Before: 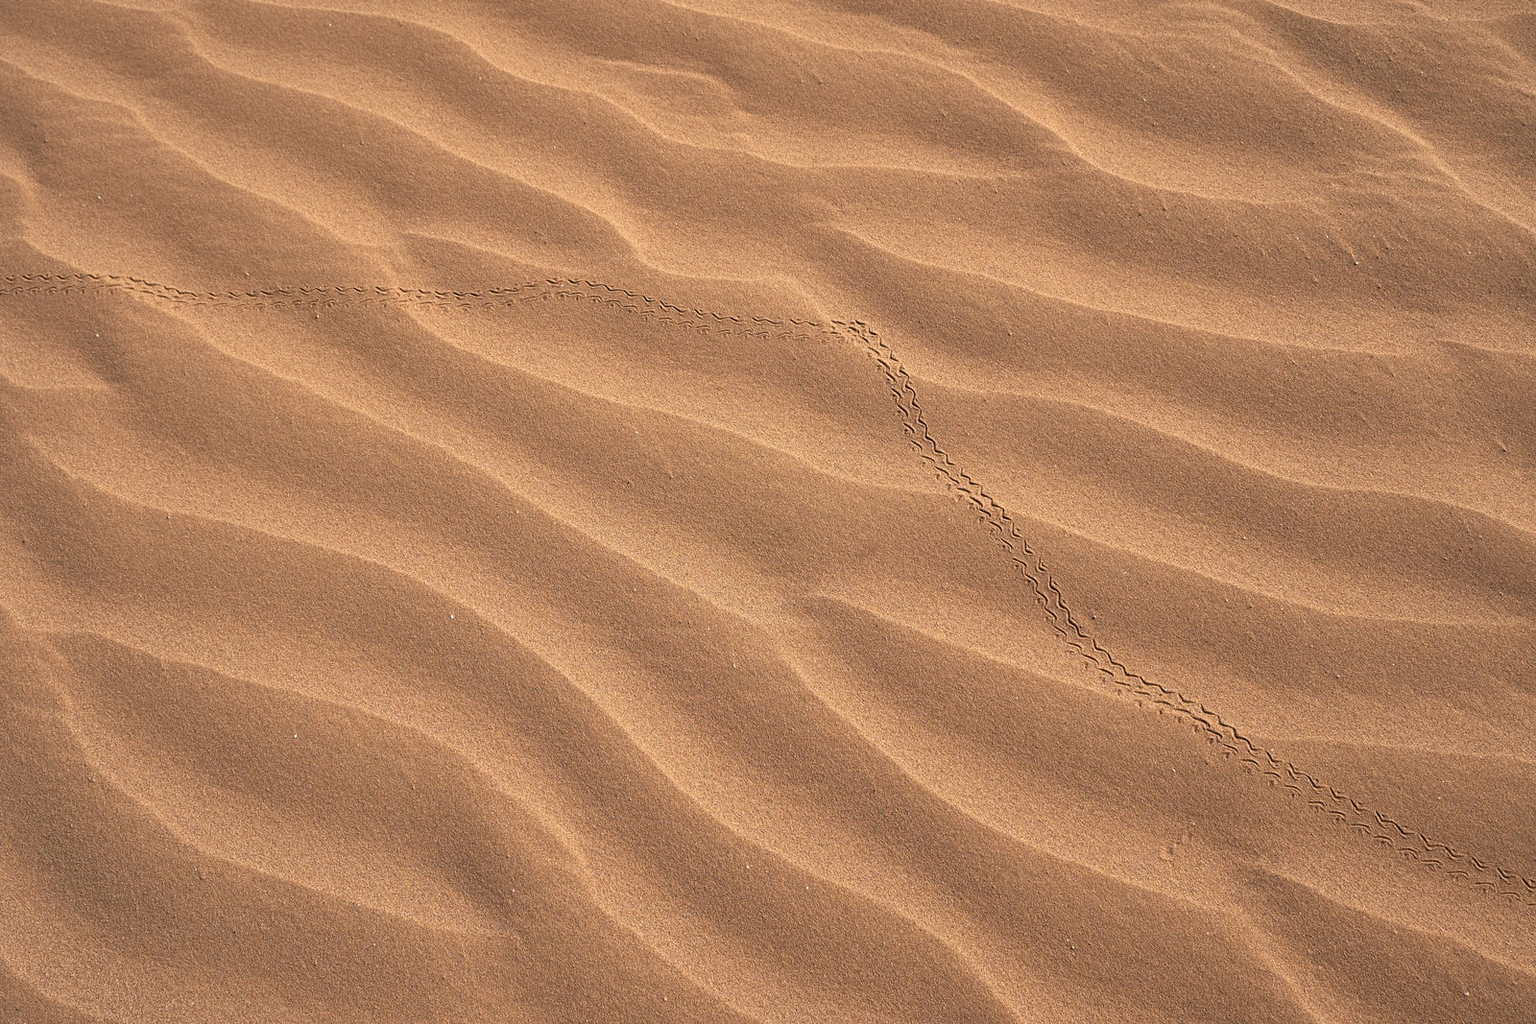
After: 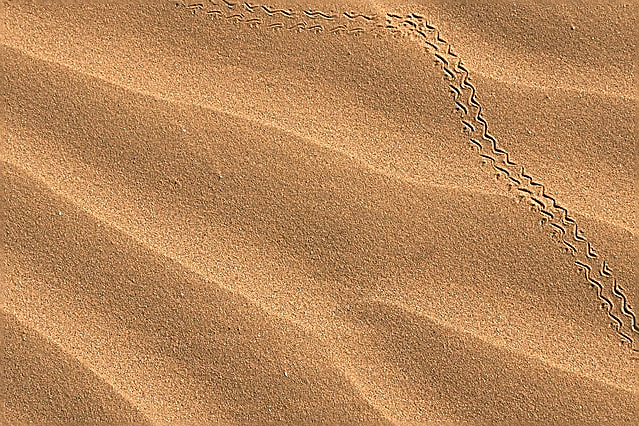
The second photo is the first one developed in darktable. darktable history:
sharpen: radius 1.4, amount 1.25, threshold 0.7
crop: left 30%, top 30%, right 30%, bottom 30%
rotate and perspective: automatic cropping off
color correction: highlights a* 4.02, highlights b* 4.98, shadows a* -7.55, shadows b* 4.98
